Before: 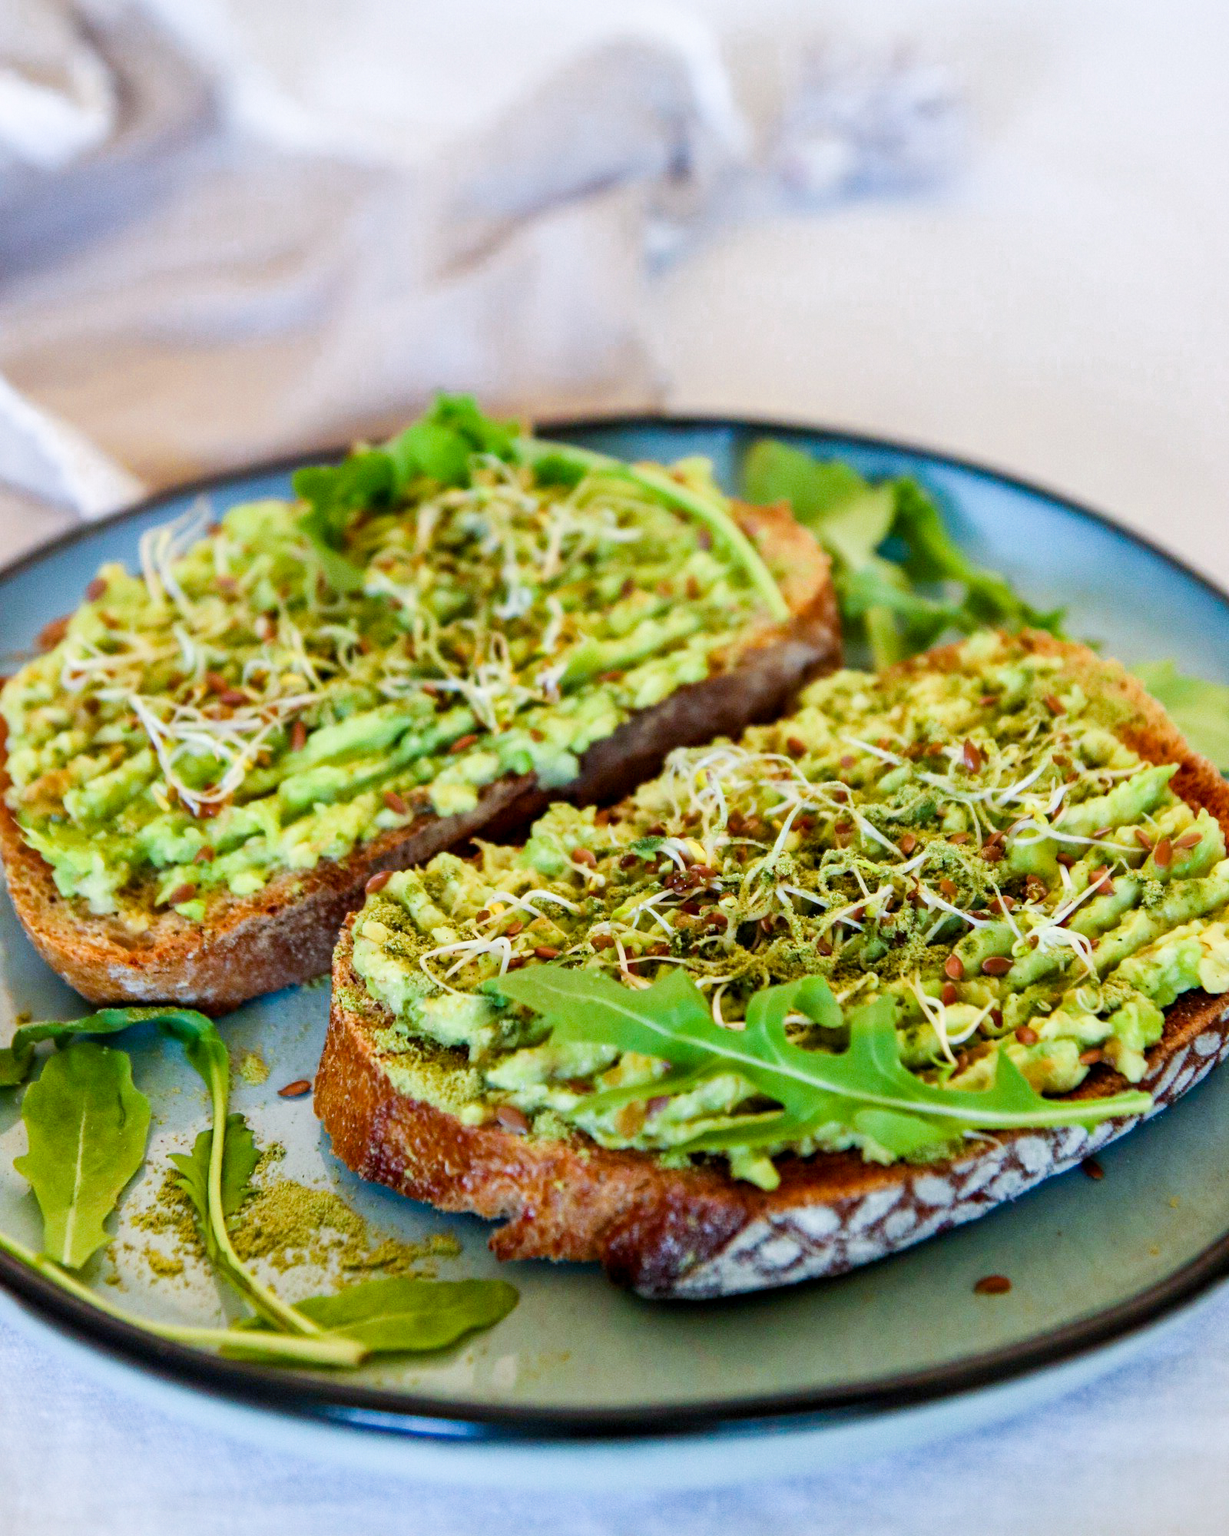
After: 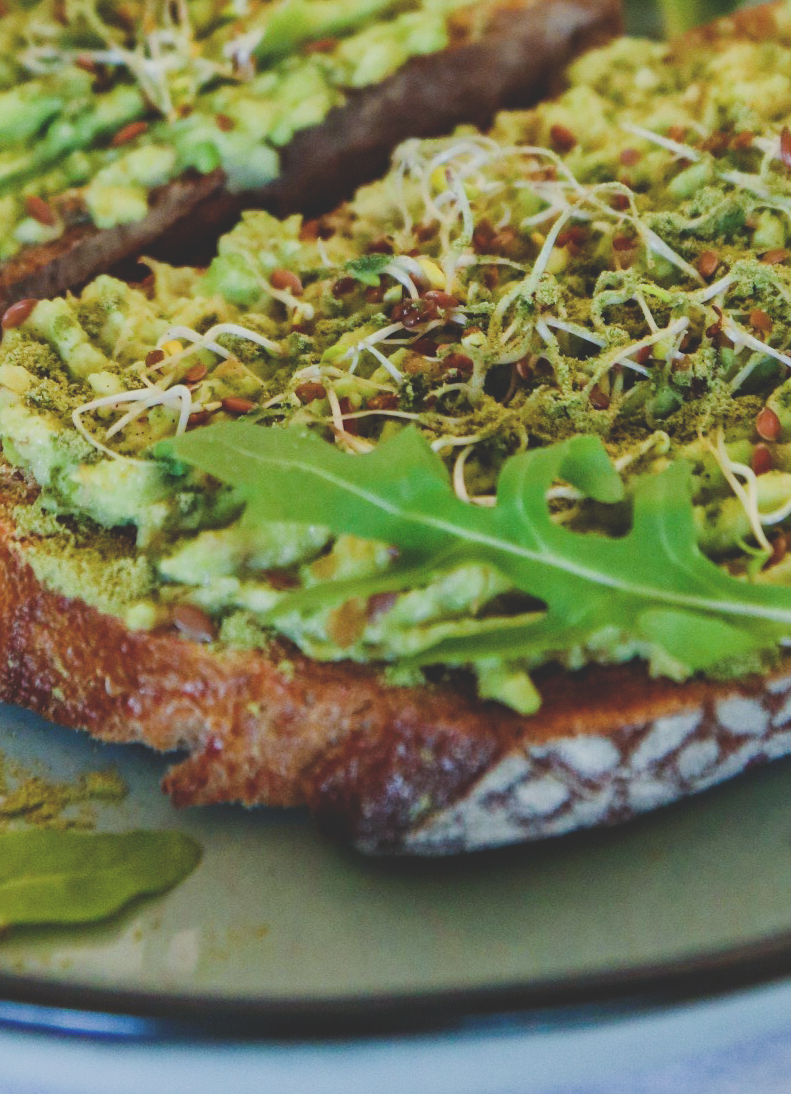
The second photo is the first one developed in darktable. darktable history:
crop: left 29.672%, top 41.786%, right 20.851%, bottom 3.487%
exposure: black level correction -0.036, exposure -0.497 EV, compensate highlight preservation false
